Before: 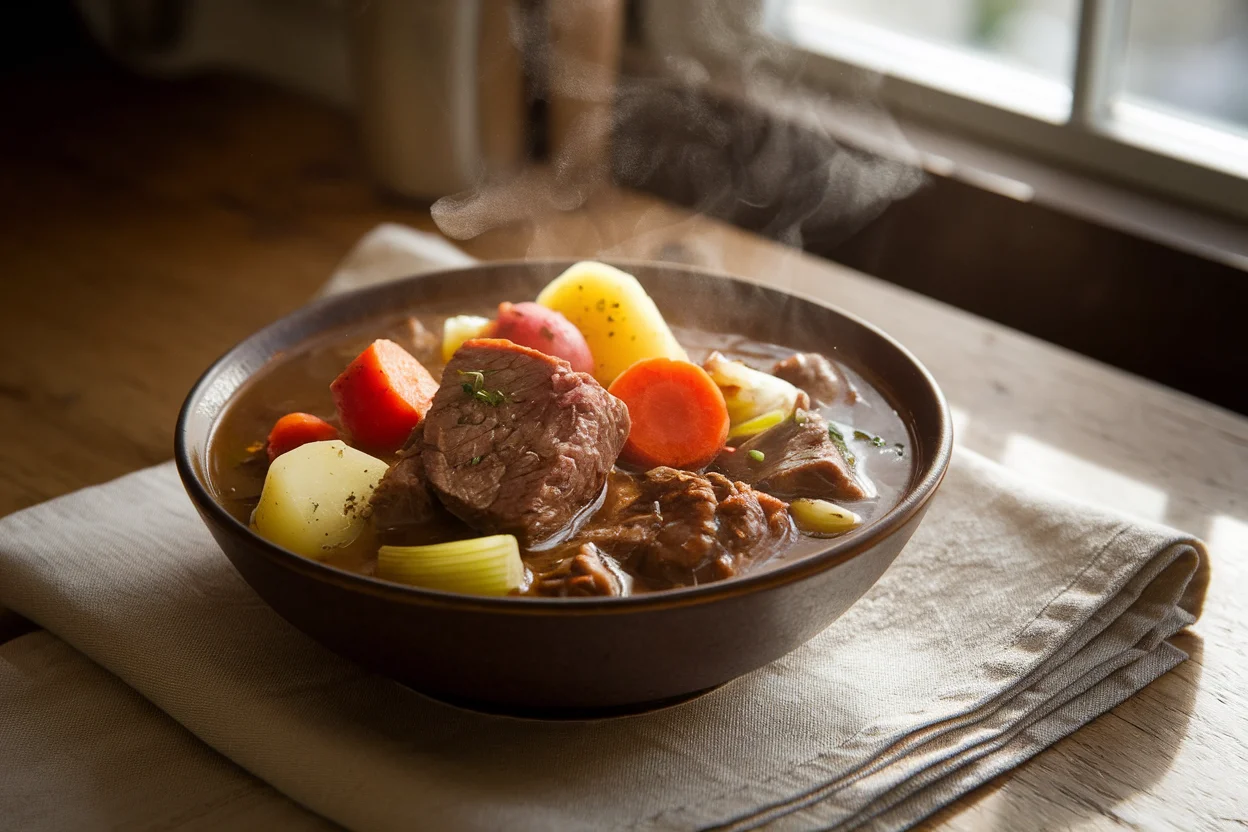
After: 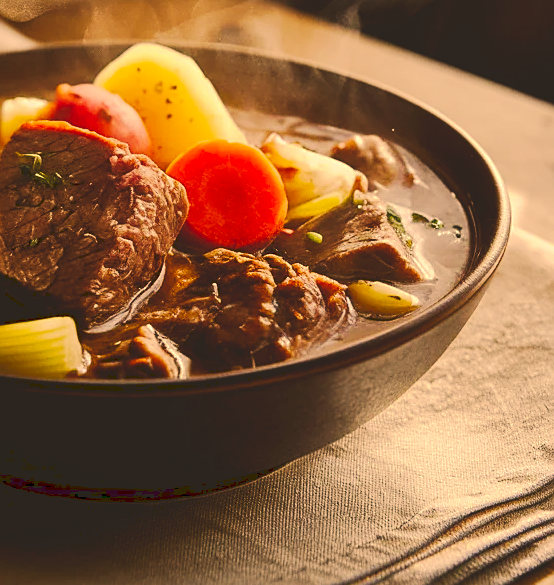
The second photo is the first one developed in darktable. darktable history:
crop: left 35.432%, top 26.233%, right 20.145%, bottom 3.432%
color correction: highlights a* 15, highlights b* 31.55
tone curve: curves: ch0 [(0, 0) (0.003, 0.15) (0.011, 0.151) (0.025, 0.15) (0.044, 0.15) (0.069, 0.151) (0.1, 0.153) (0.136, 0.16) (0.177, 0.183) (0.224, 0.21) (0.277, 0.253) (0.335, 0.309) (0.399, 0.389) (0.468, 0.479) (0.543, 0.58) (0.623, 0.677) (0.709, 0.747) (0.801, 0.808) (0.898, 0.87) (1, 1)], preserve colors none
sharpen: on, module defaults
